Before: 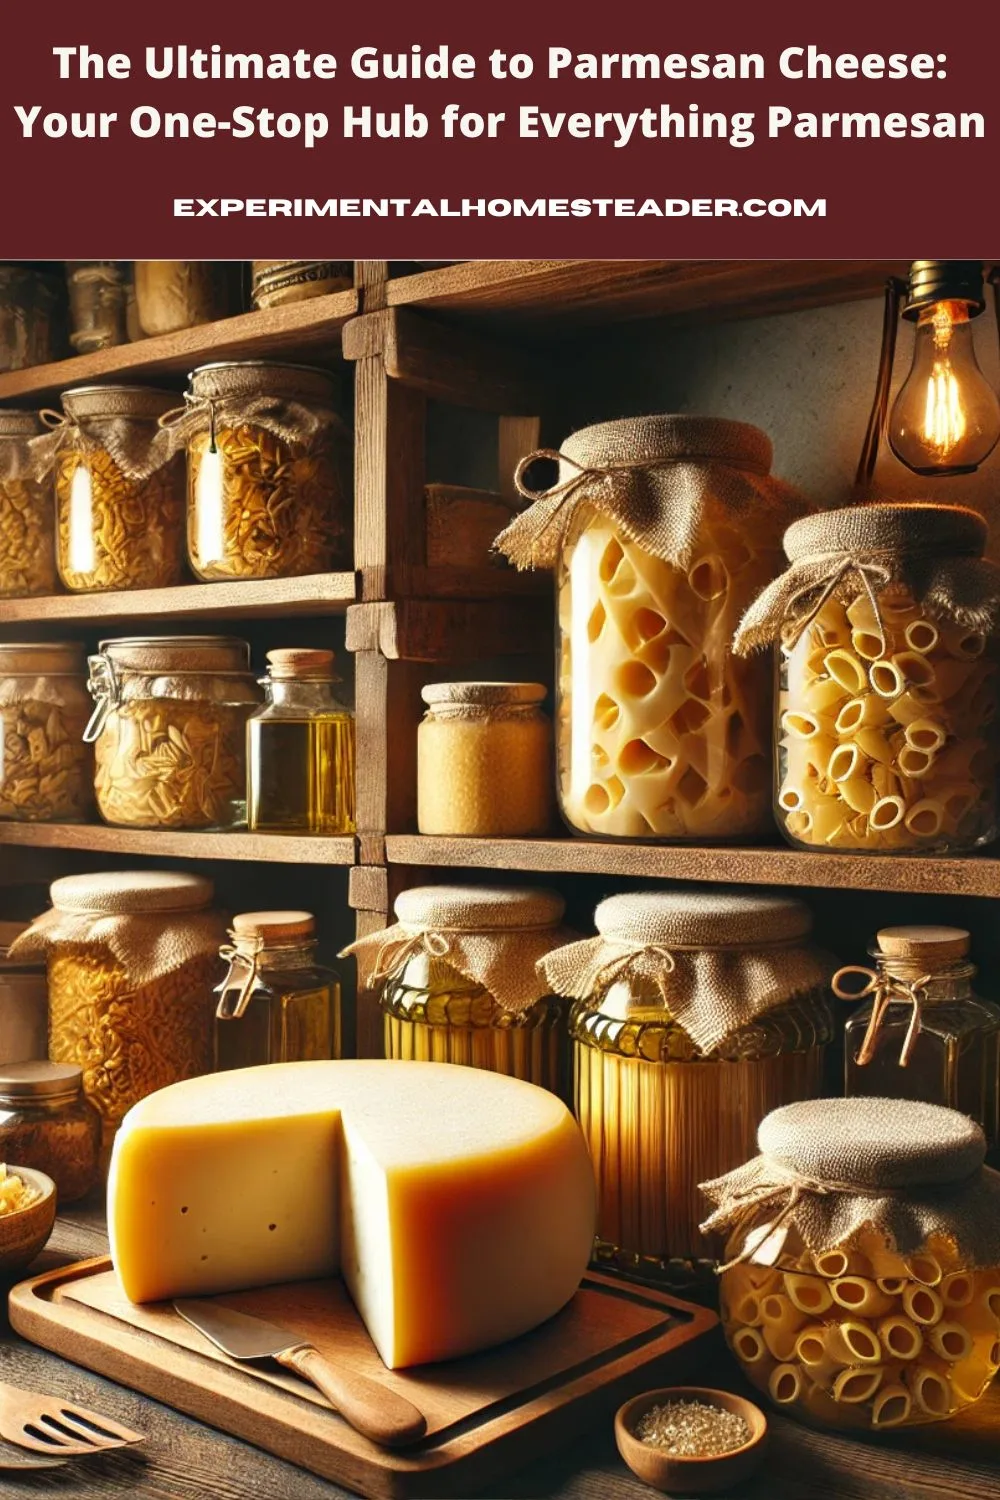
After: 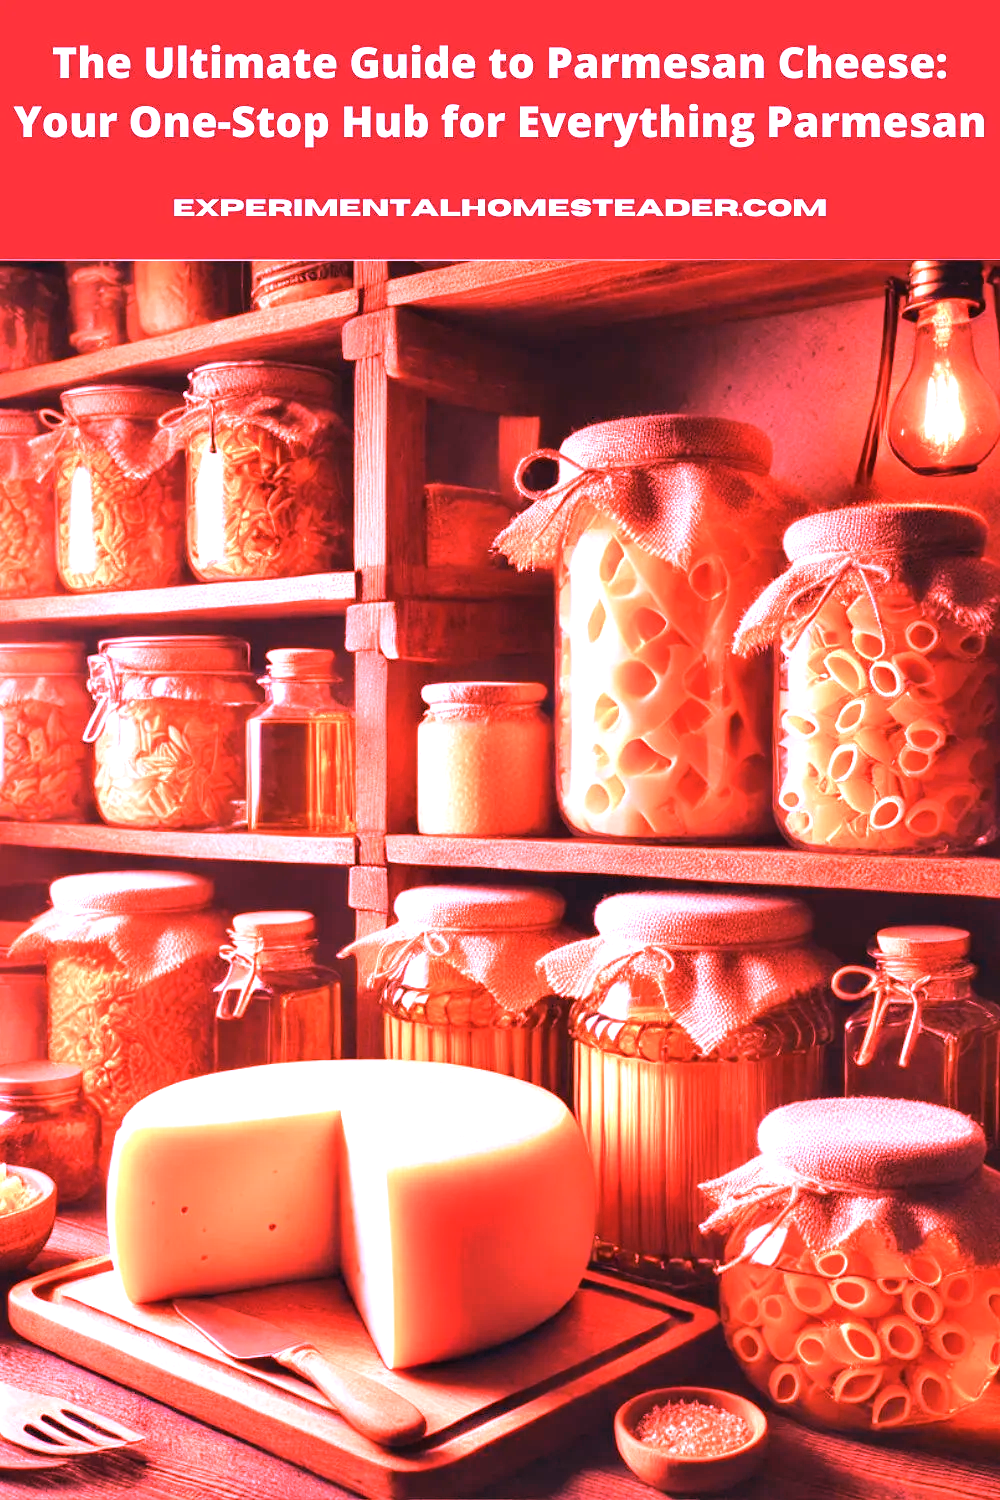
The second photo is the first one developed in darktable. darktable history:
white balance: red 2.9, blue 1.358
color calibration: illuminant F (fluorescent), F source F9 (Cool White Deluxe 4150 K) – high CRI, x 0.374, y 0.373, temperature 4158.34 K
